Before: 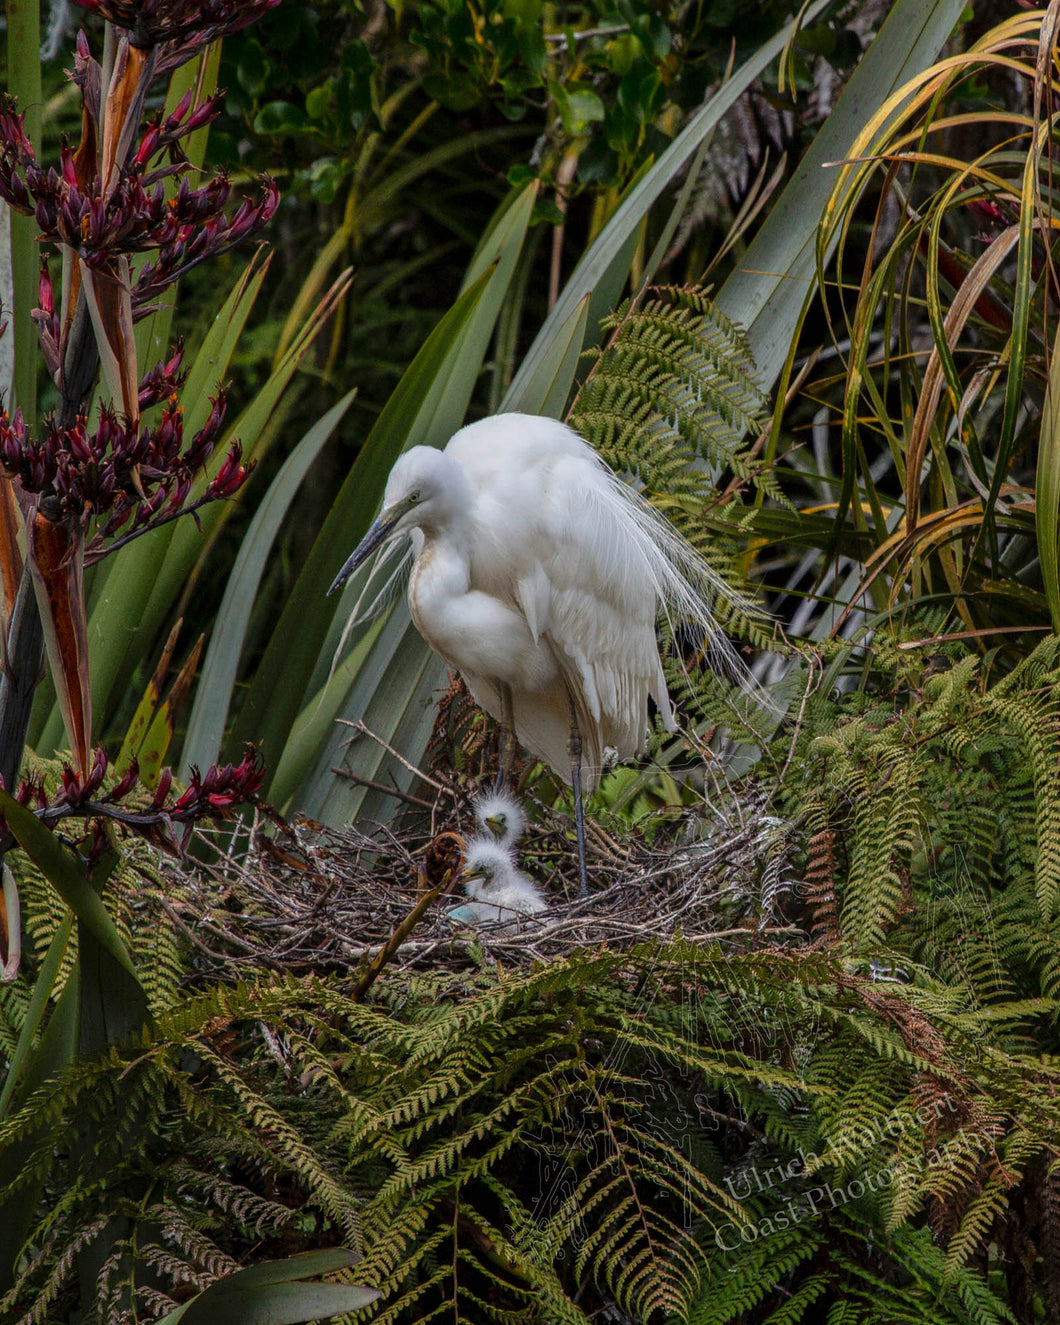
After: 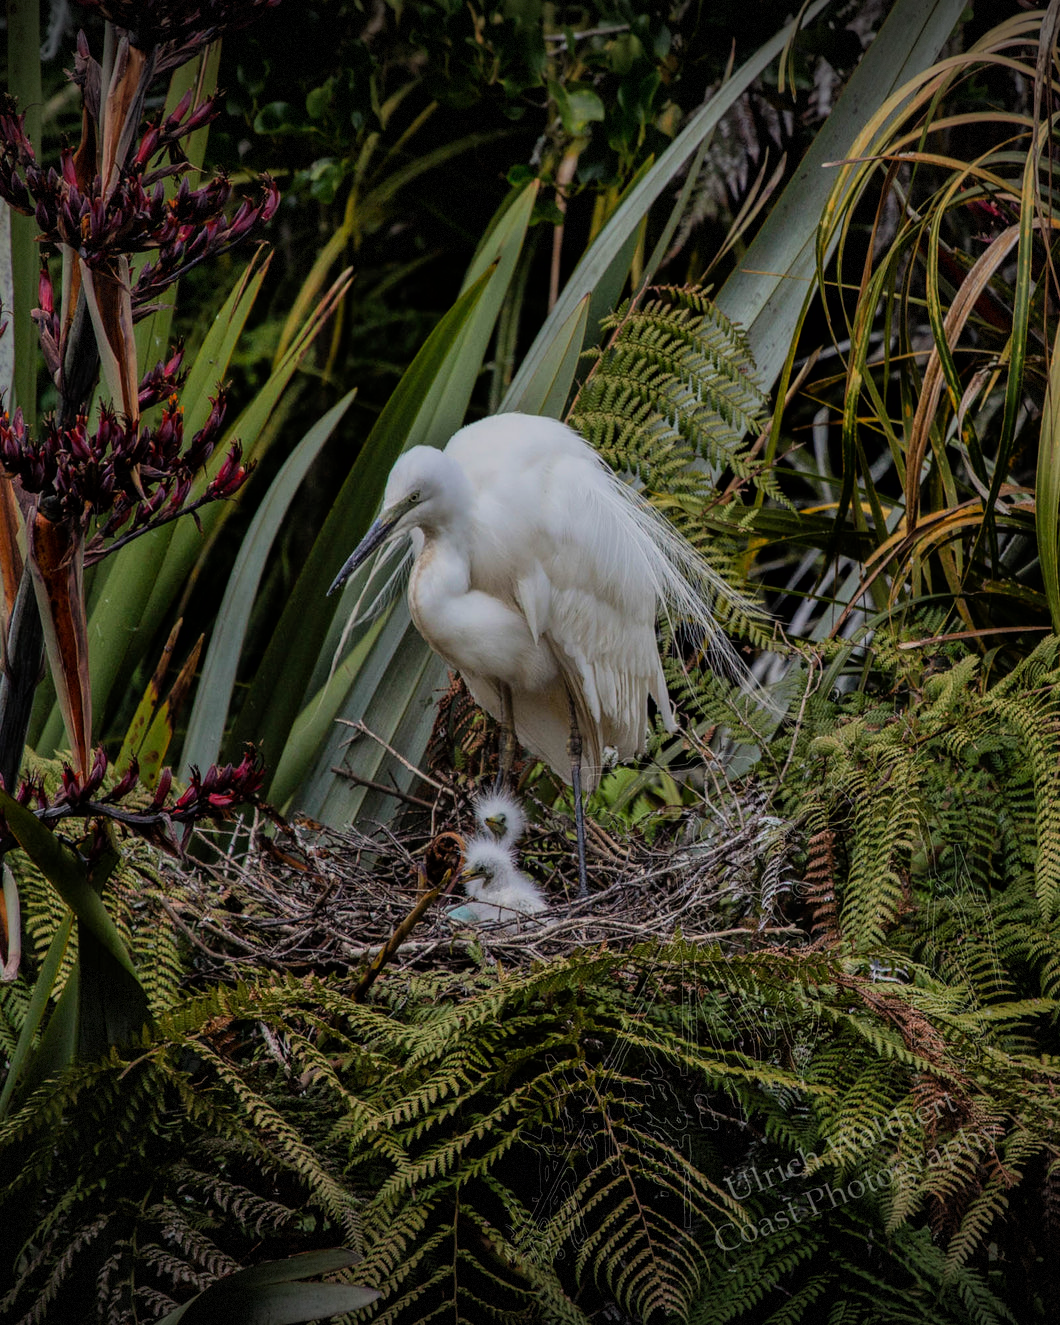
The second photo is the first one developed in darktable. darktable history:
filmic rgb: black relative exposure -7.65 EV, white relative exposure 4.56 EV, hardness 3.61, color science v6 (2022)
vignetting: fall-off start 97.6%, fall-off radius 101.25%, brightness -0.872, width/height ratio 1.361, dithering 8-bit output, unbound false
